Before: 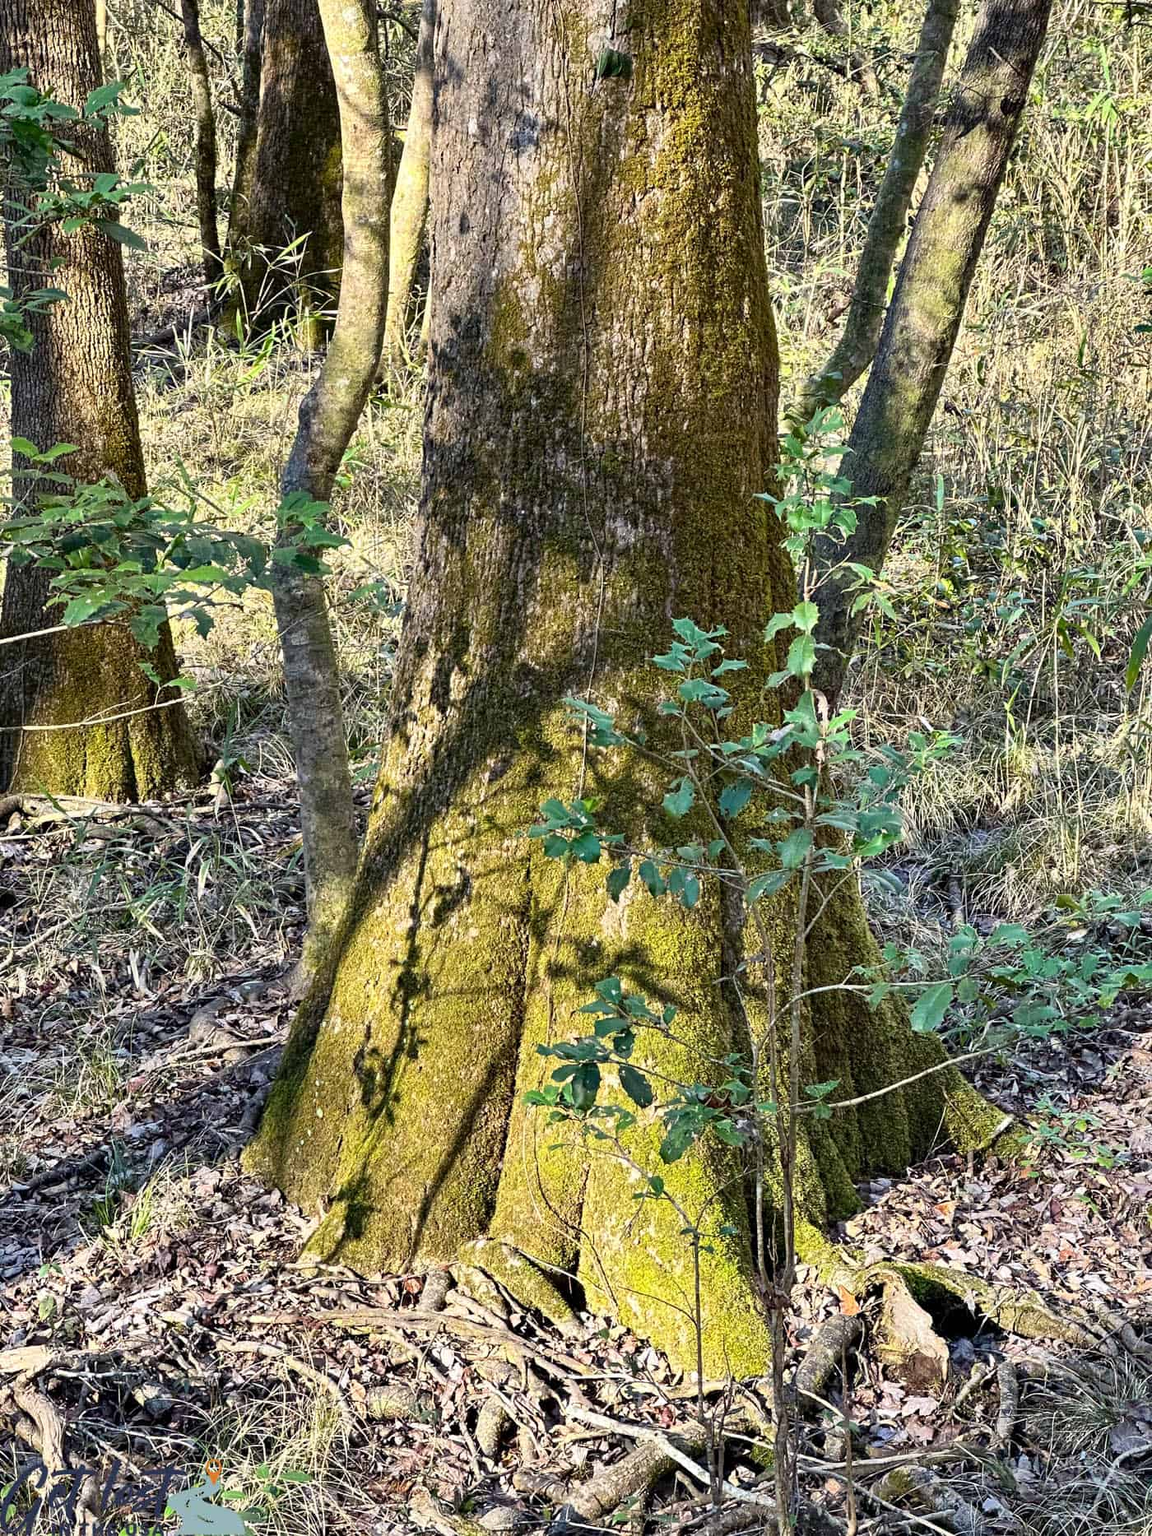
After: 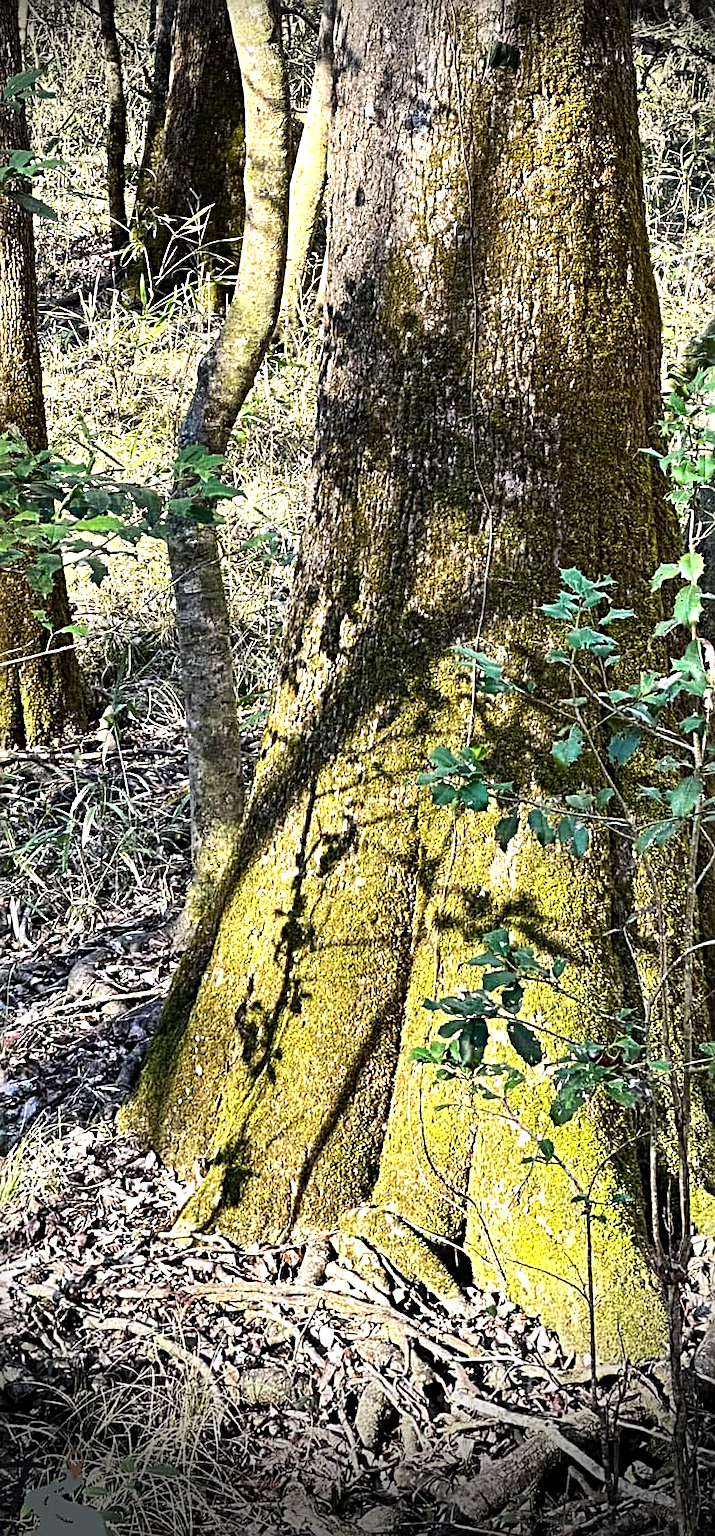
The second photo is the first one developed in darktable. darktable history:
vignetting: fall-off start 76.42%, fall-off radius 27.36%, brightness -0.872, center (0.037, -0.09), width/height ratio 0.971
rotate and perspective: rotation 0.215°, lens shift (vertical) -0.139, crop left 0.069, crop right 0.939, crop top 0.002, crop bottom 0.996
tone equalizer: -8 EV -0.75 EV, -7 EV -0.7 EV, -6 EV -0.6 EV, -5 EV -0.4 EV, -3 EV 0.4 EV, -2 EV 0.6 EV, -1 EV 0.7 EV, +0 EV 0.75 EV, edges refinement/feathering 500, mask exposure compensation -1.57 EV, preserve details no
sharpen: radius 3.119
crop and rotate: left 6.617%, right 26.717%
